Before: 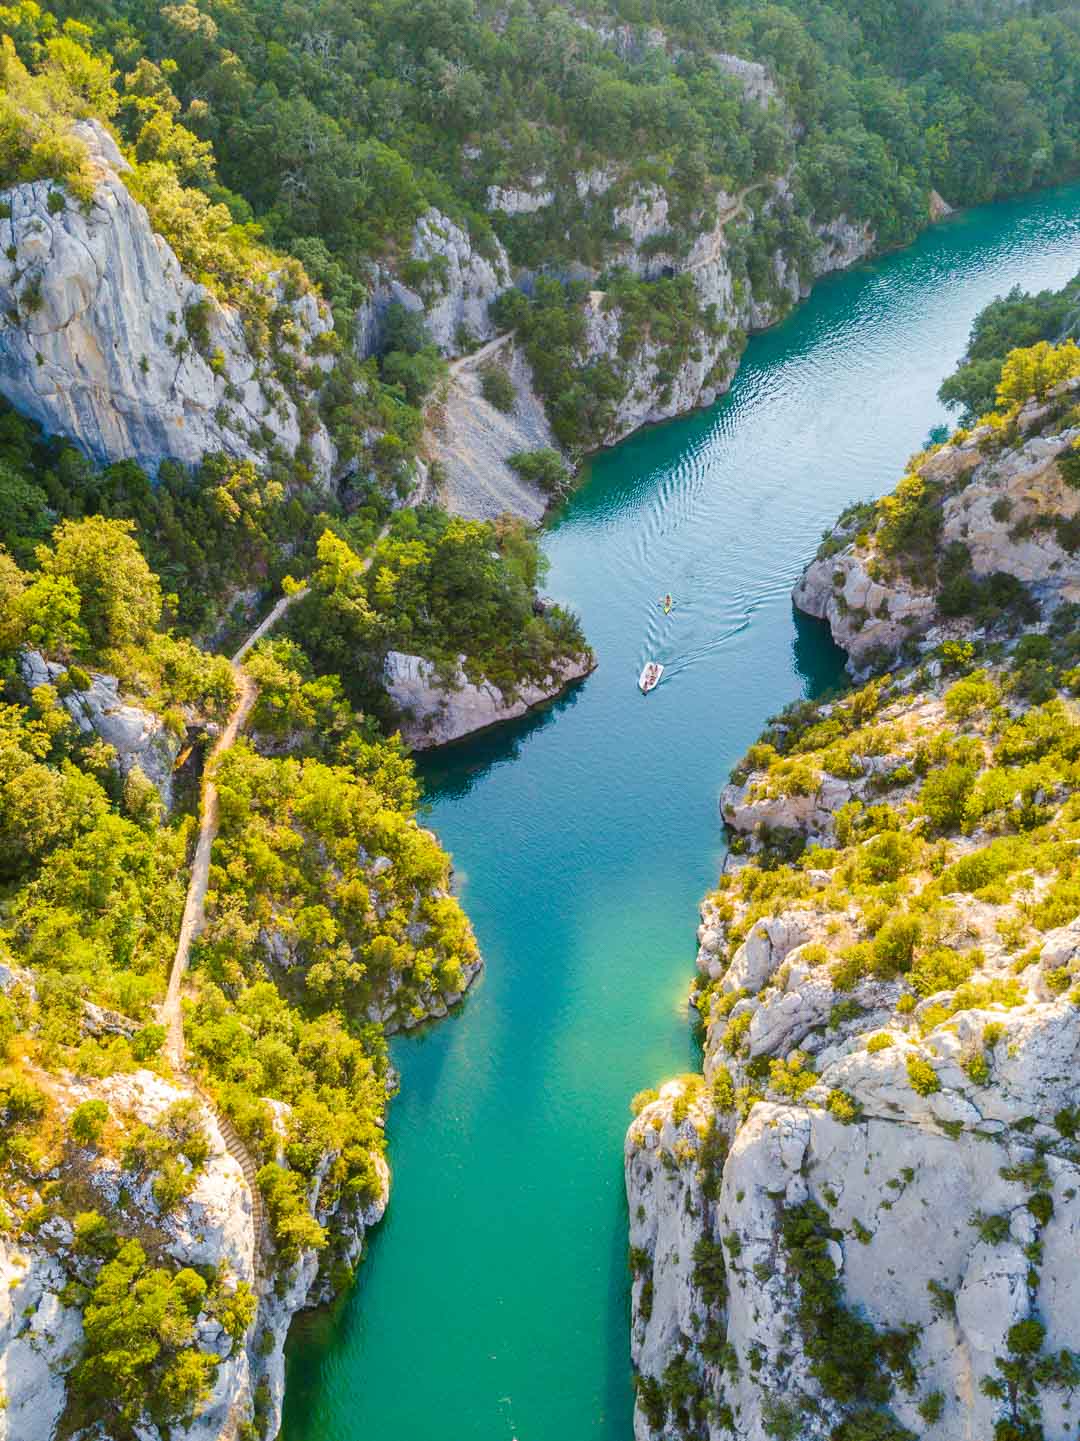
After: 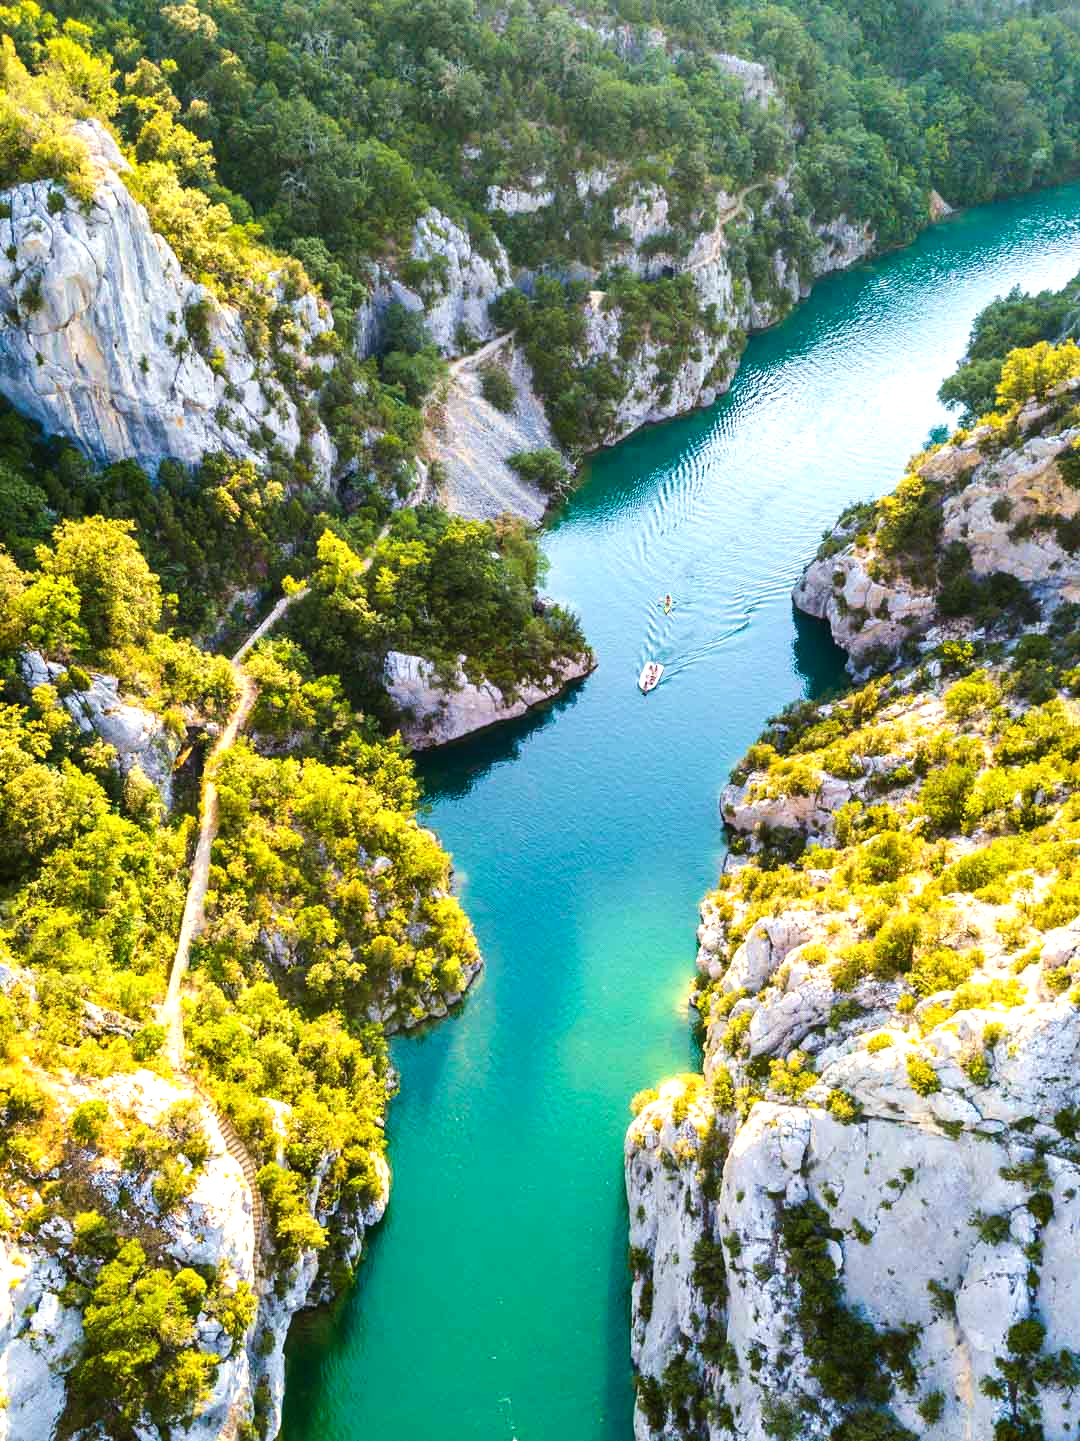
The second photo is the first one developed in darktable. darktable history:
velvia: strength 15%
tone equalizer: -8 EV -0.75 EV, -7 EV -0.7 EV, -6 EV -0.6 EV, -5 EV -0.4 EV, -3 EV 0.4 EV, -2 EV 0.6 EV, -1 EV 0.7 EV, +0 EV 0.75 EV, edges refinement/feathering 500, mask exposure compensation -1.57 EV, preserve details no
